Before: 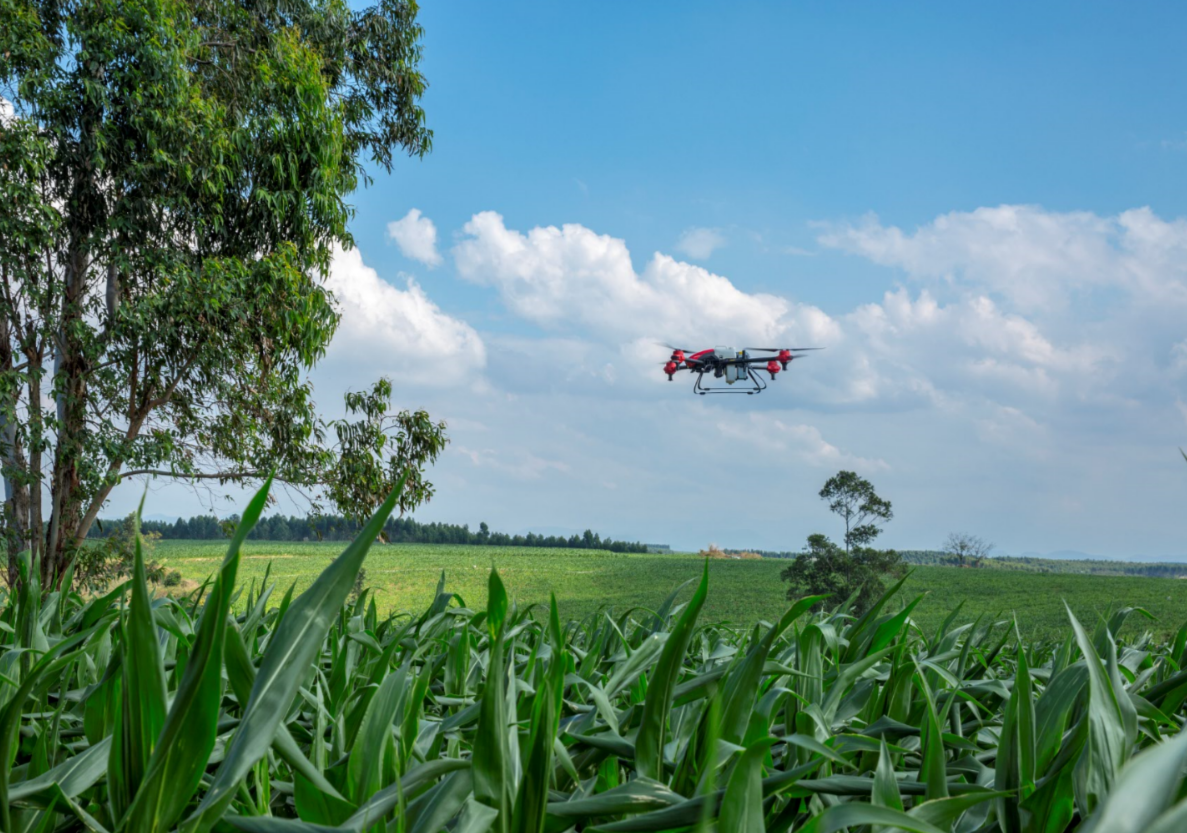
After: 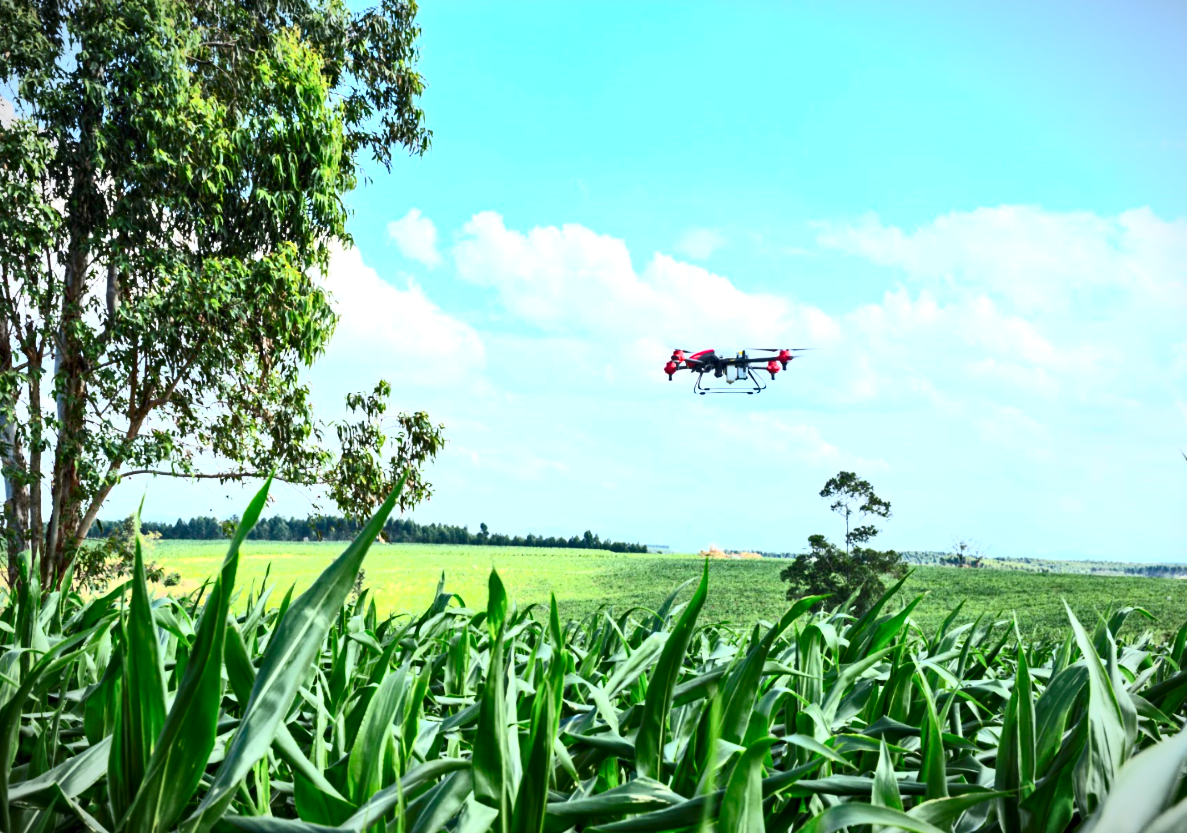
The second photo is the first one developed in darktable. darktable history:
haze removal: compatibility mode true, adaptive false
vignetting: fall-off start 99.73%, width/height ratio 1.311
contrast brightness saturation: contrast 0.636, brightness 0.332, saturation 0.143
exposure: black level correction 0, exposure 0.701 EV, compensate highlight preservation false
